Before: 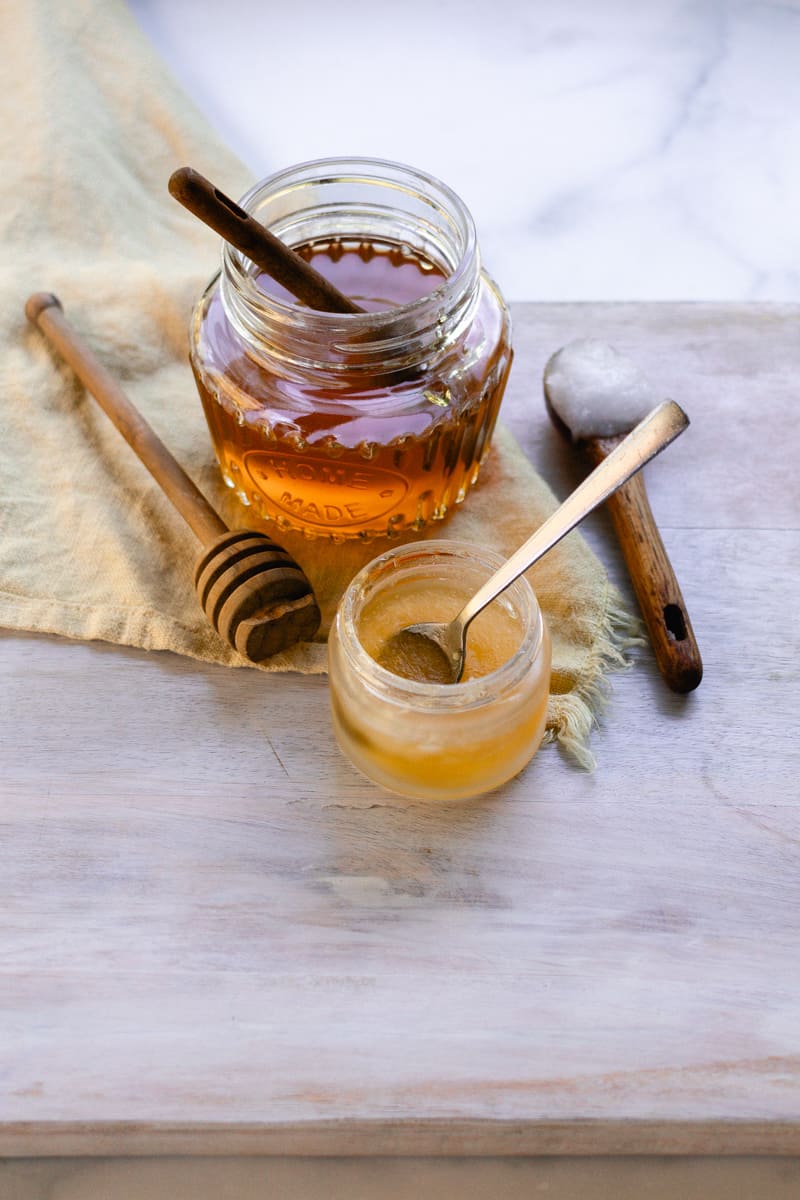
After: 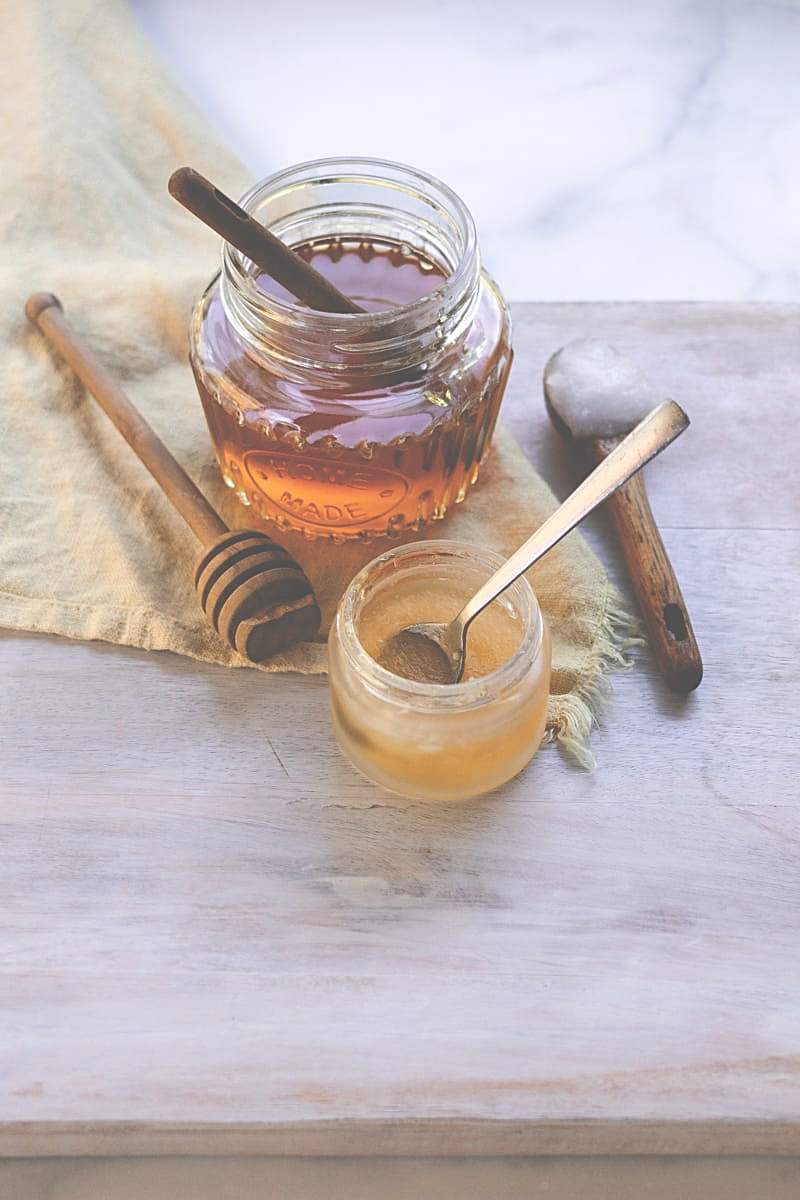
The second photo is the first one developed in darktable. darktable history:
sharpen: on, module defaults
exposure: black level correction -0.087, compensate highlight preservation false
